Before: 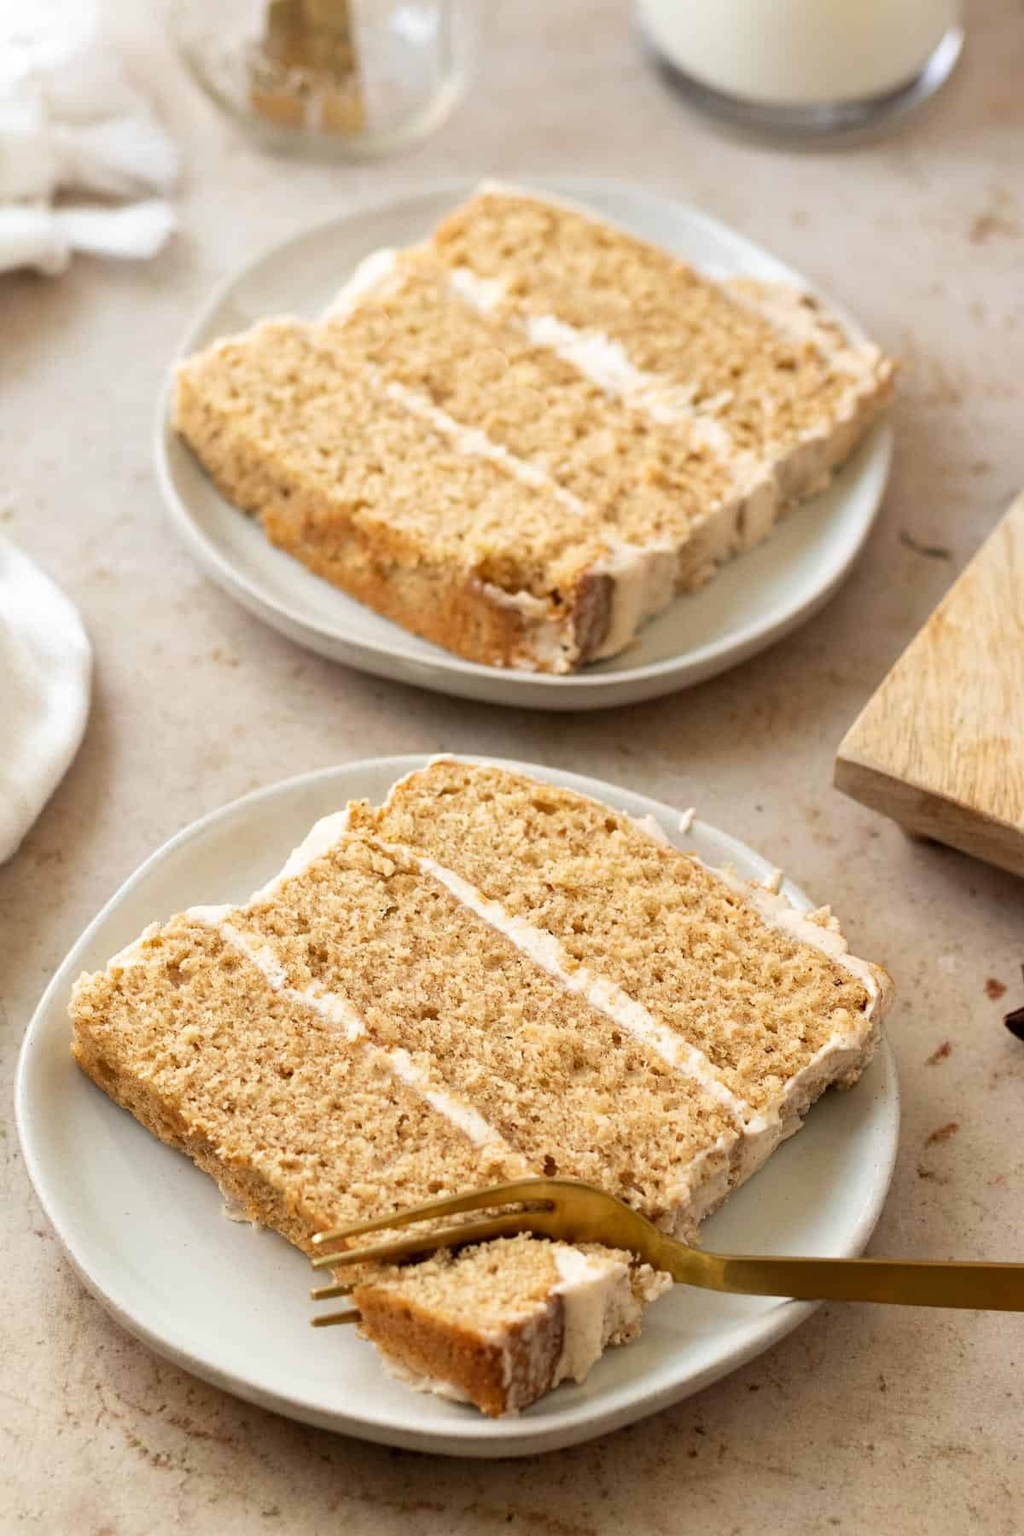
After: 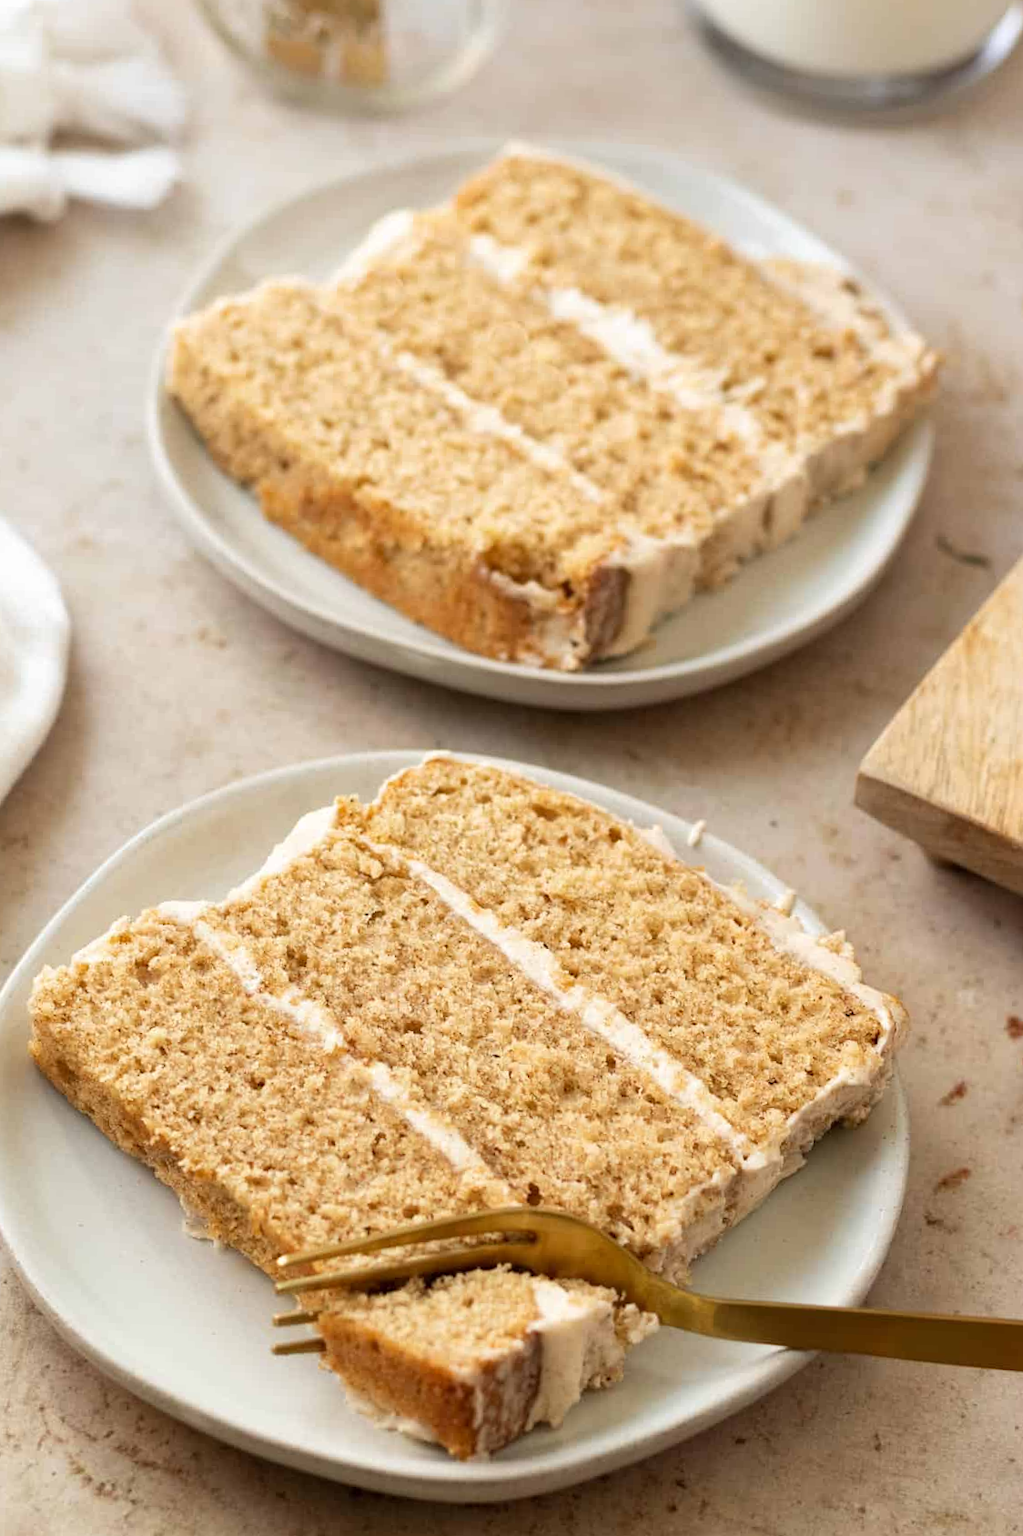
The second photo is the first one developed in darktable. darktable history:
crop and rotate: angle -2.57°
